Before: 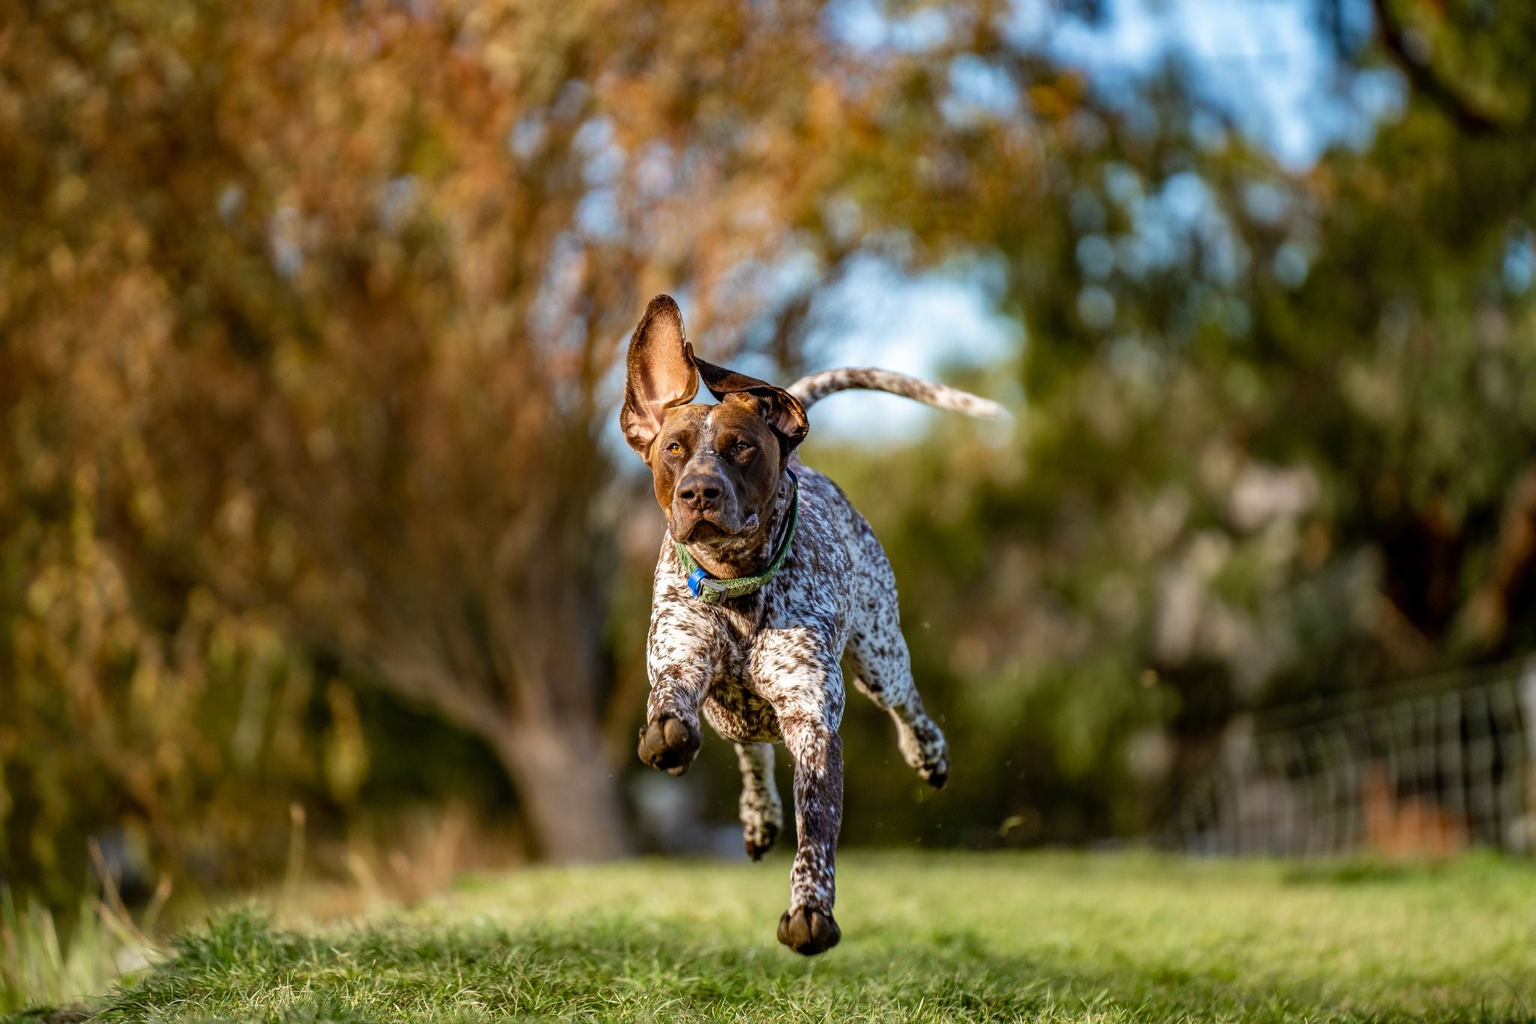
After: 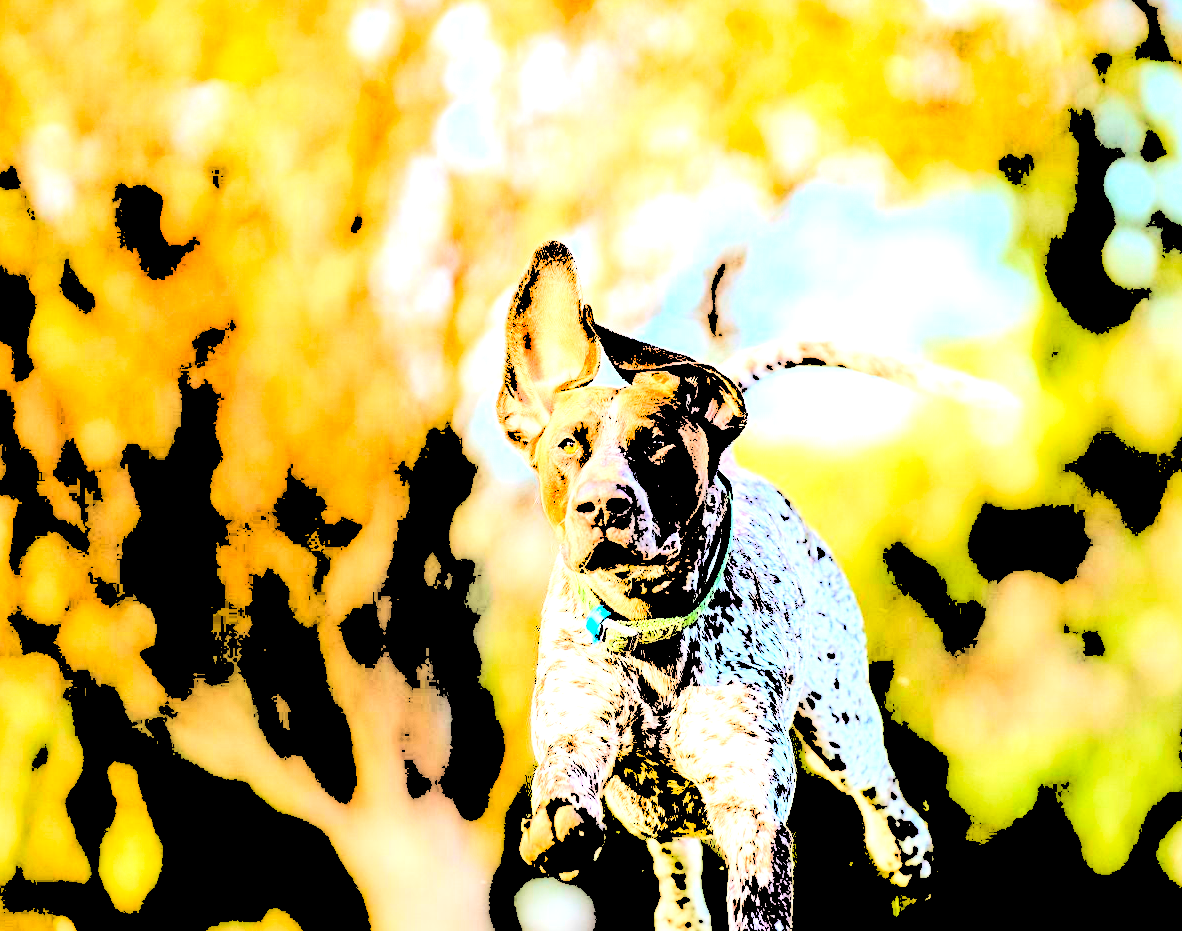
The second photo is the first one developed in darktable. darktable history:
crop: left 16.202%, top 11.208%, right 26.045%, bottom 20.557%
levels: levels [0.246, 0.246, 0.506]
